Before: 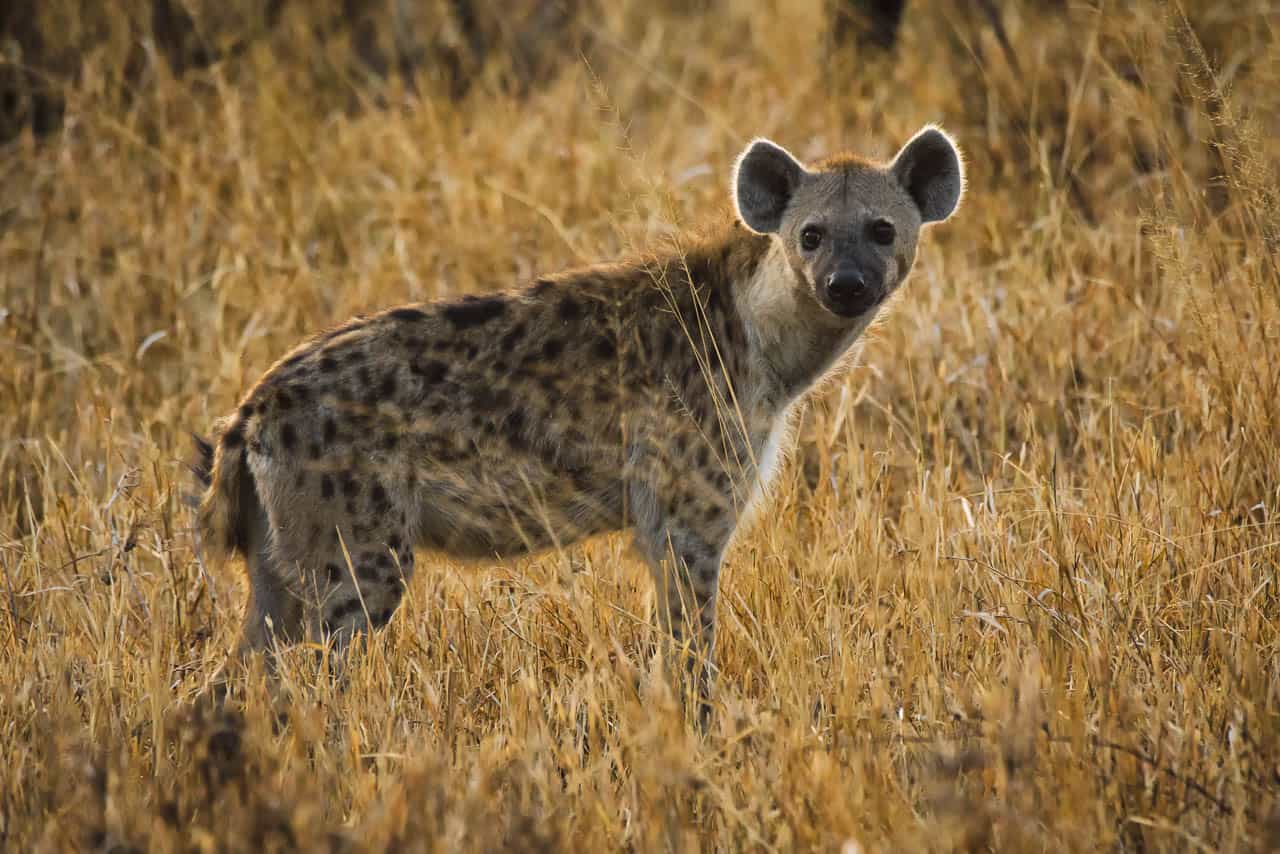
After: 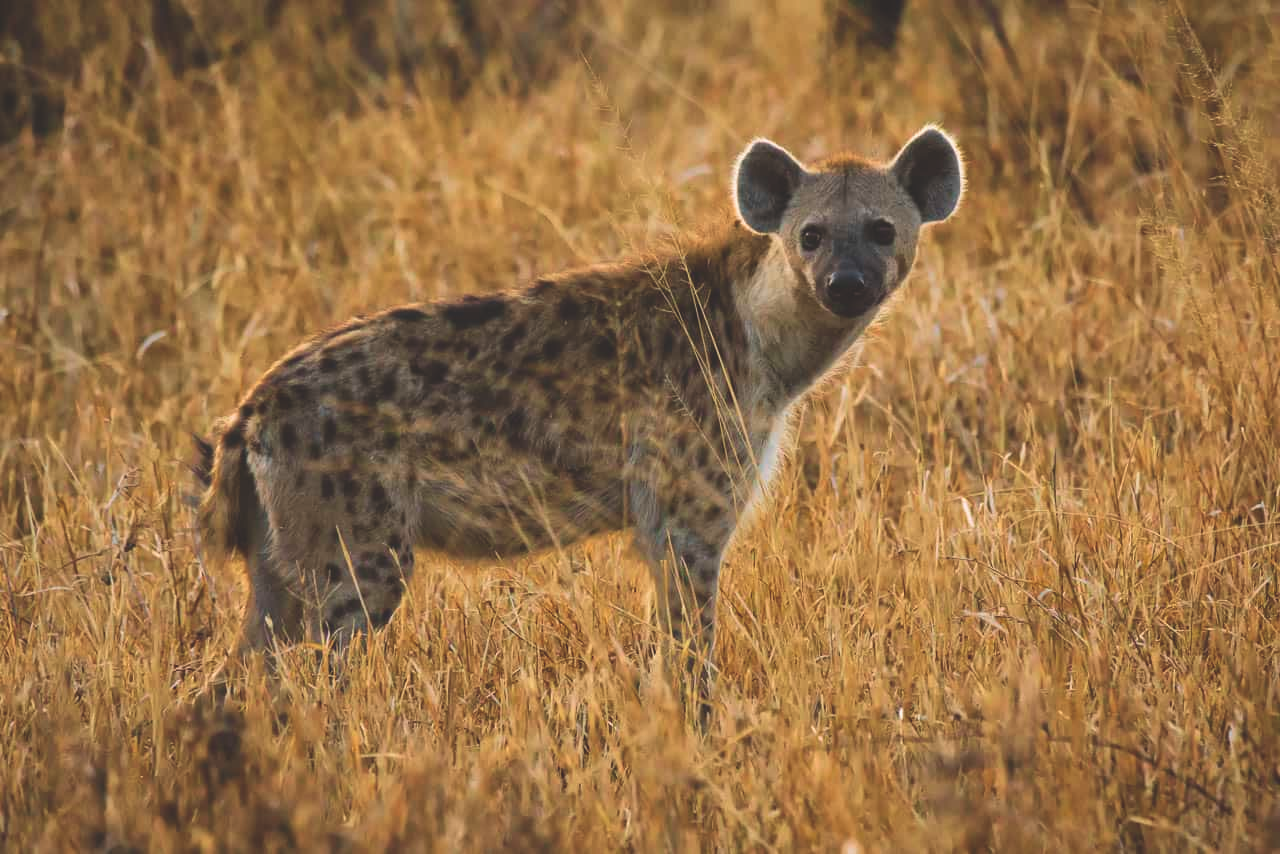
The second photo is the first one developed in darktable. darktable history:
exposure: black level correction -0.025, exposure -0.117 EV, compensate highlight preservation false
velvia: on, module defaults
